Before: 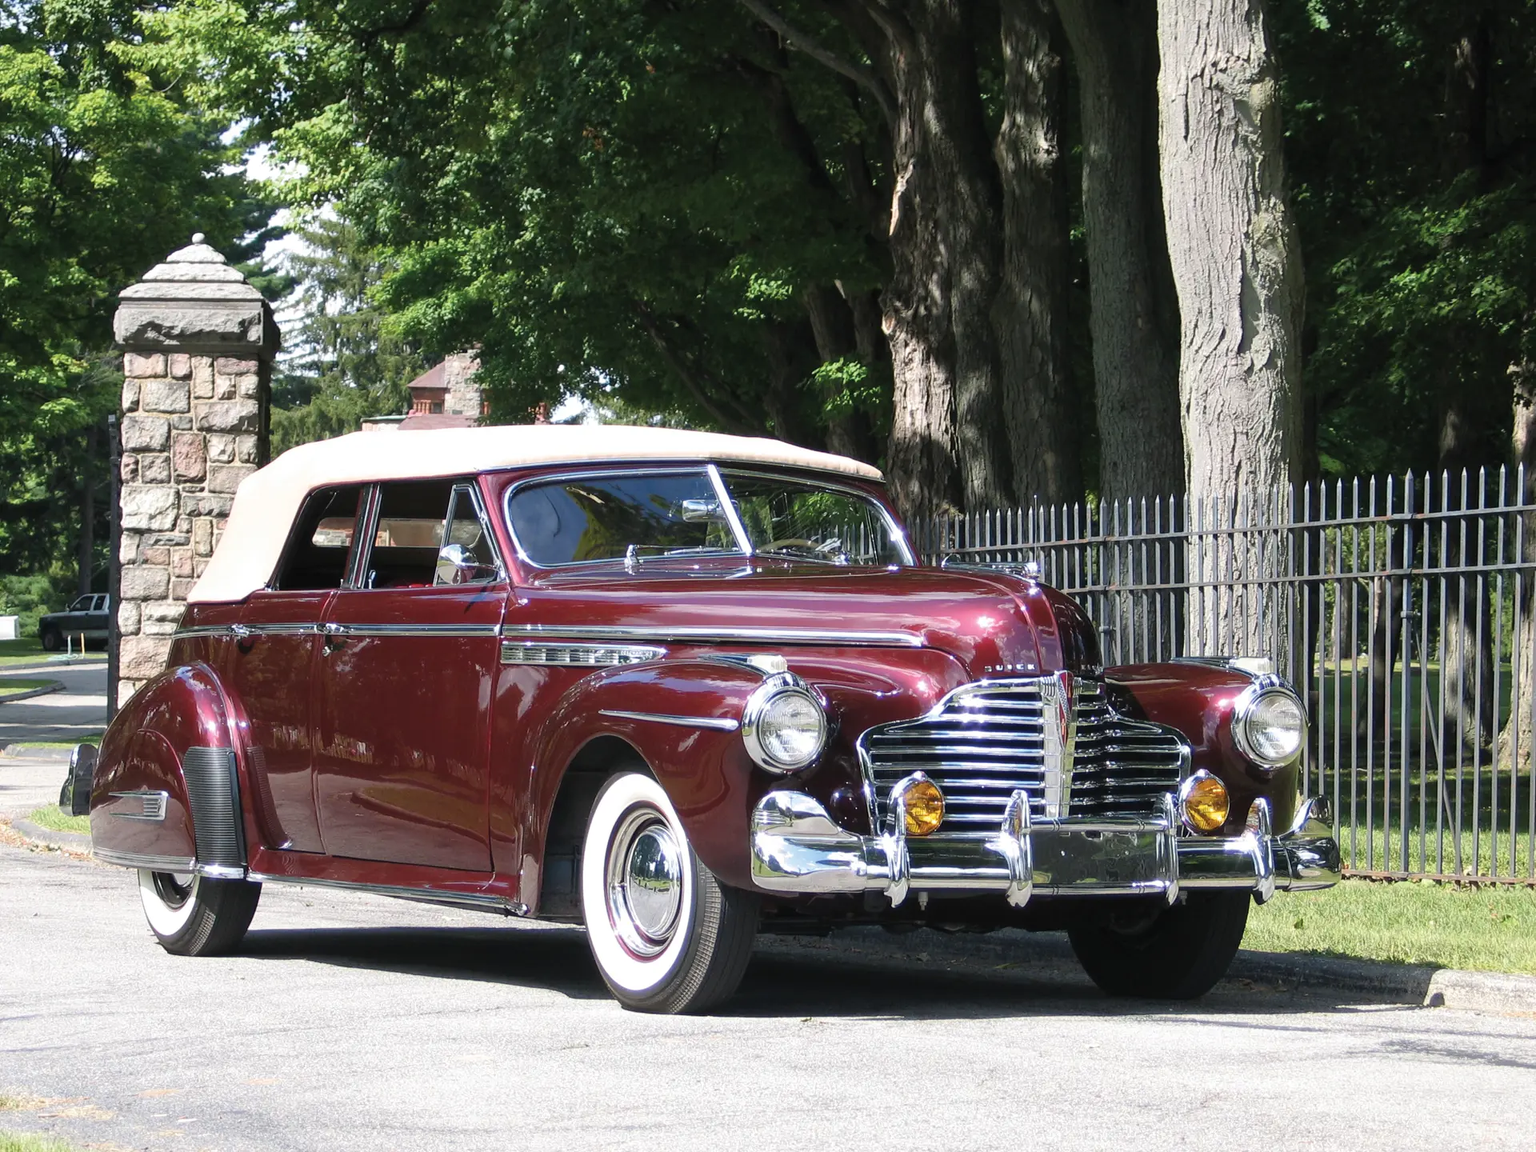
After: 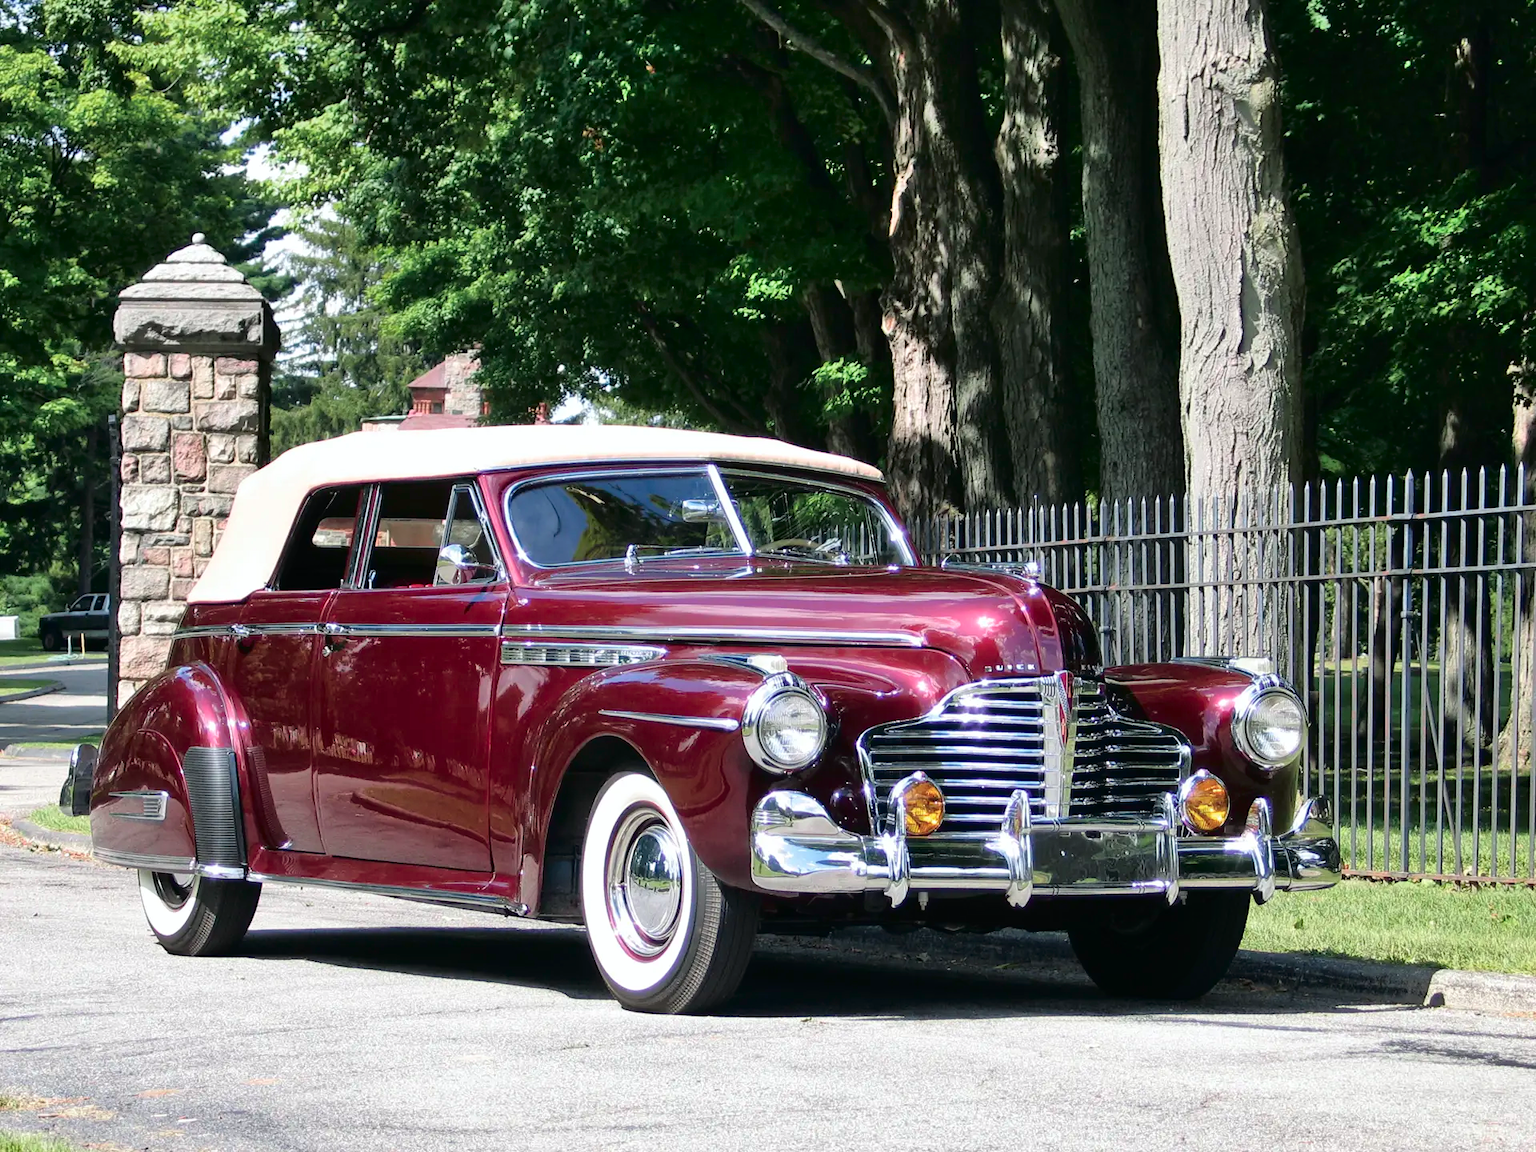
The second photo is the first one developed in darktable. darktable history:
tone curve: curves: ch0 [(0, 0) (0.126, 0.061) (0.362, 0.382) (0.498, 0.498) (0.706, 0.712) (1, 1)]; ch1 [(0, 0) (0.5, 0.497) (0.55, 0.578) (1, 1)]; ch2 [(0, 0) (0.44, 0.424) (0.489, 0.486) (0.537, 0.538) (1, 1)], color space Lab, independent channels, preserve colors none
shadows and highlights: soften with gaussian
